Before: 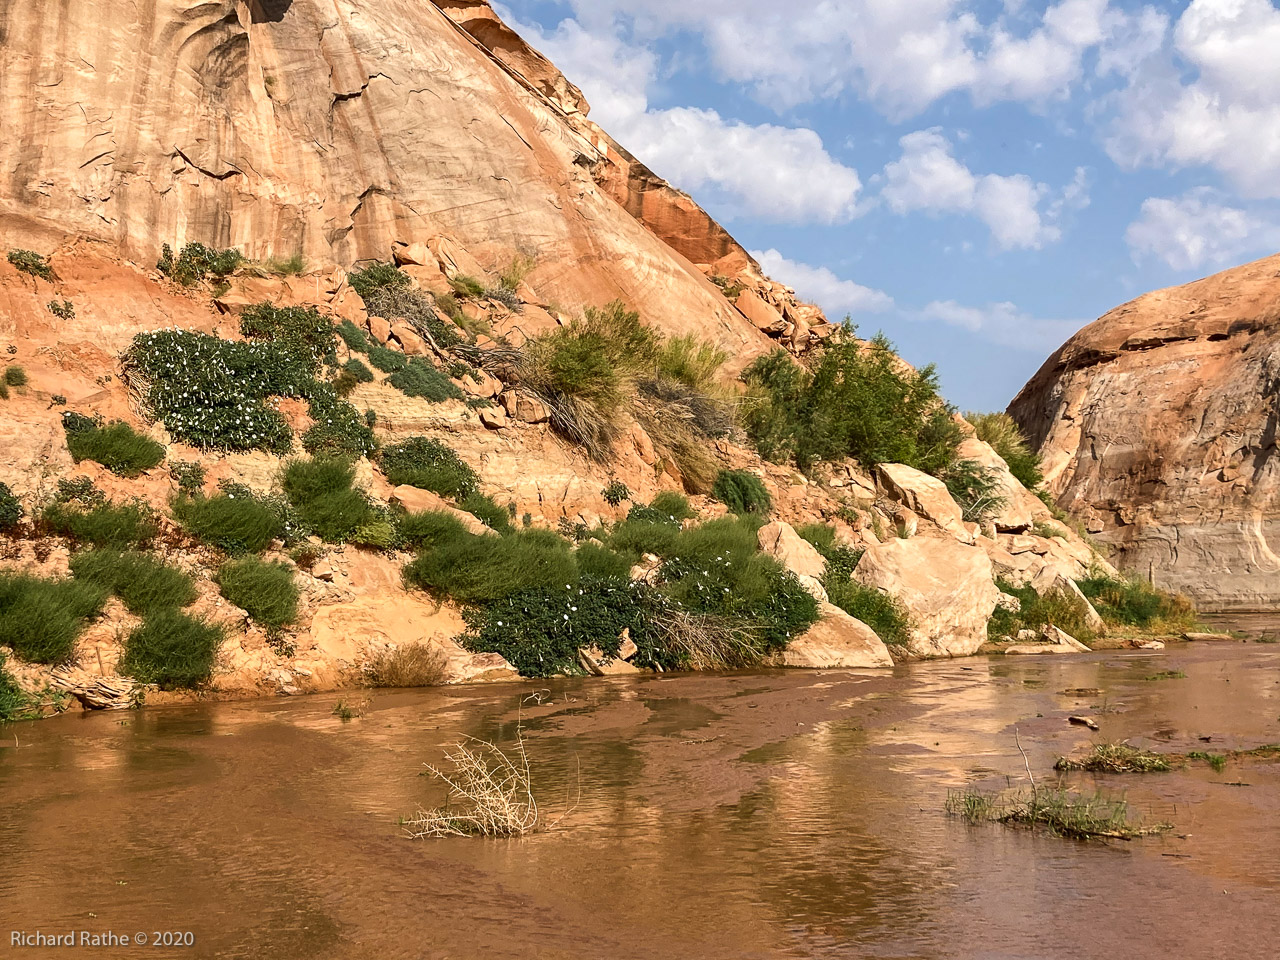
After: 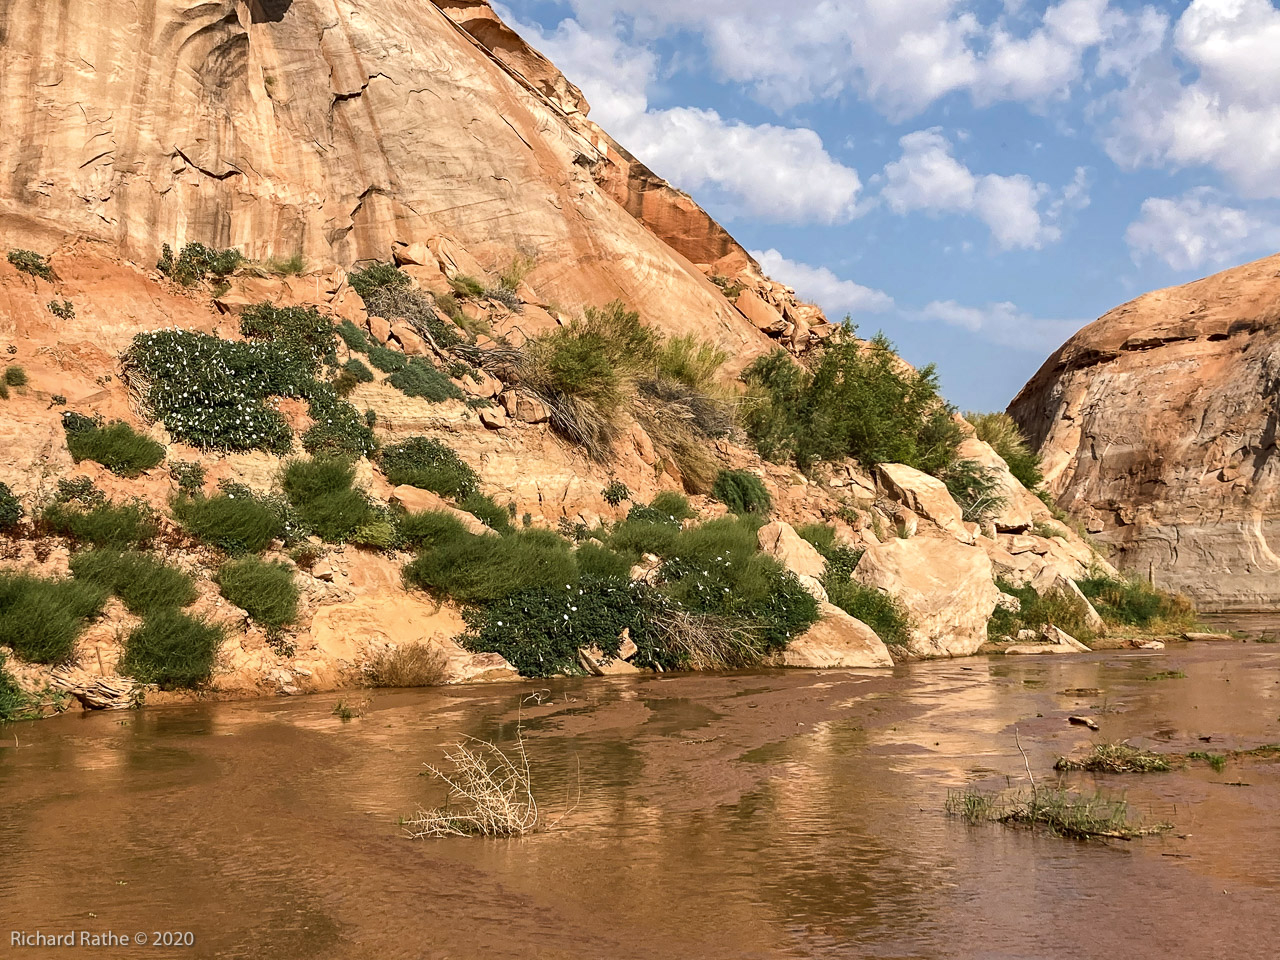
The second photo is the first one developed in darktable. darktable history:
contrast brightness saturation: saturation -0.1
exposure: compensate highlight preservation false
haze removal: compatibility mode true, adaptive false
